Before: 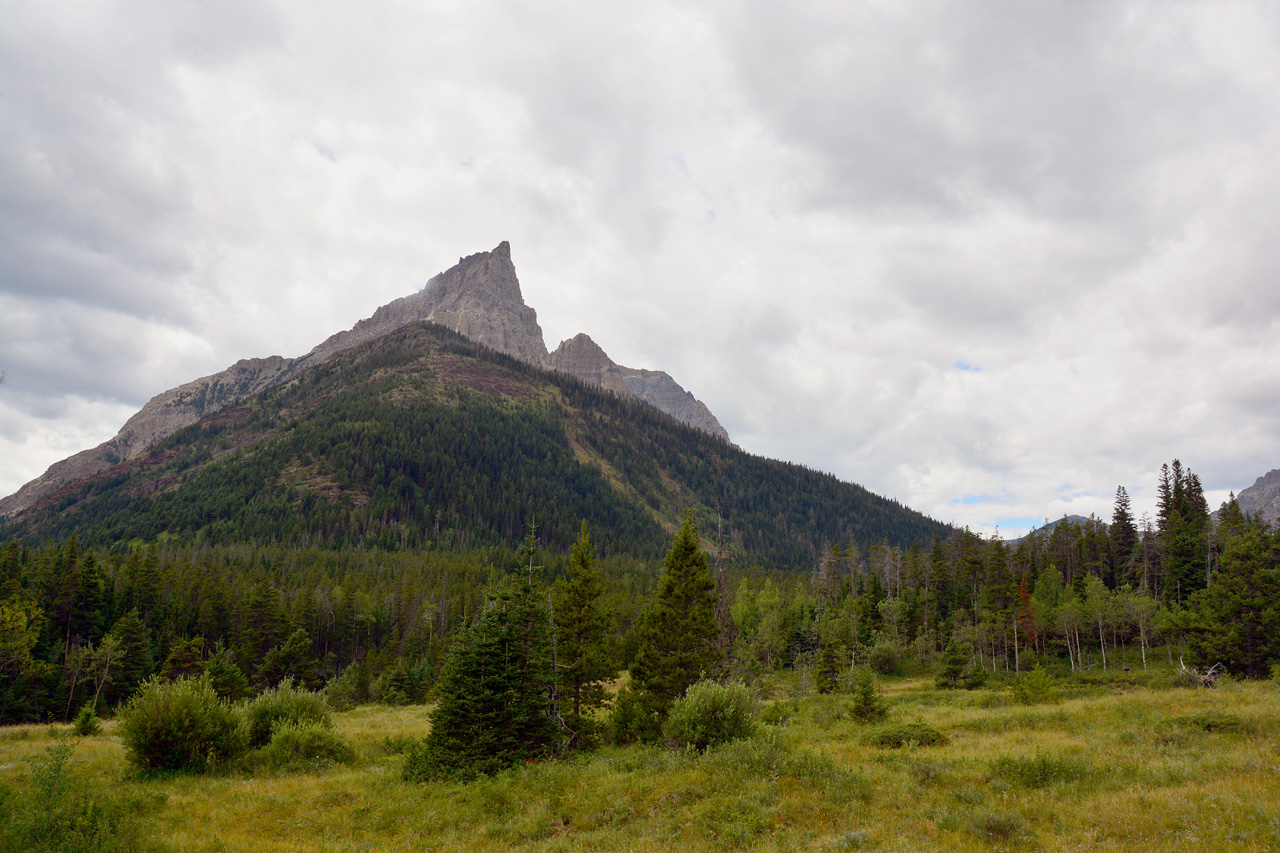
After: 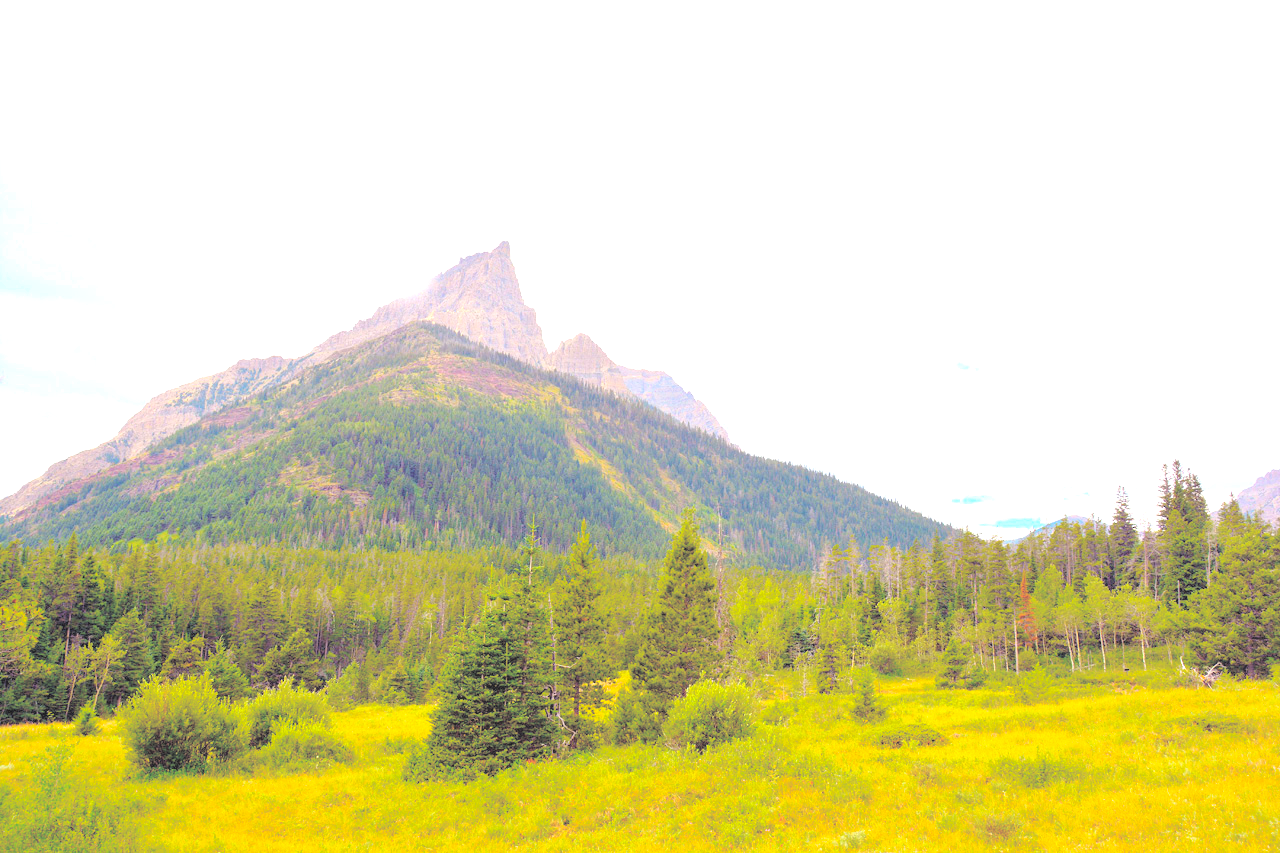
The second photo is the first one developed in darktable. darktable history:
color balance rgb: perceptual saturation grading › global saturation 36.915%, perceptual brilliance grading › highlights 11.684%, global vibrance 35.667%, contrast 10.464%
contrast brightness saturation: brightness 0.987
tone equalizer: smoothing diameter 24.85%, edges refinement/feathering 9.47, preserve details guided filter
exposure: black level correction 0, exposure 0.897 EV, compensate highlight preservation false
